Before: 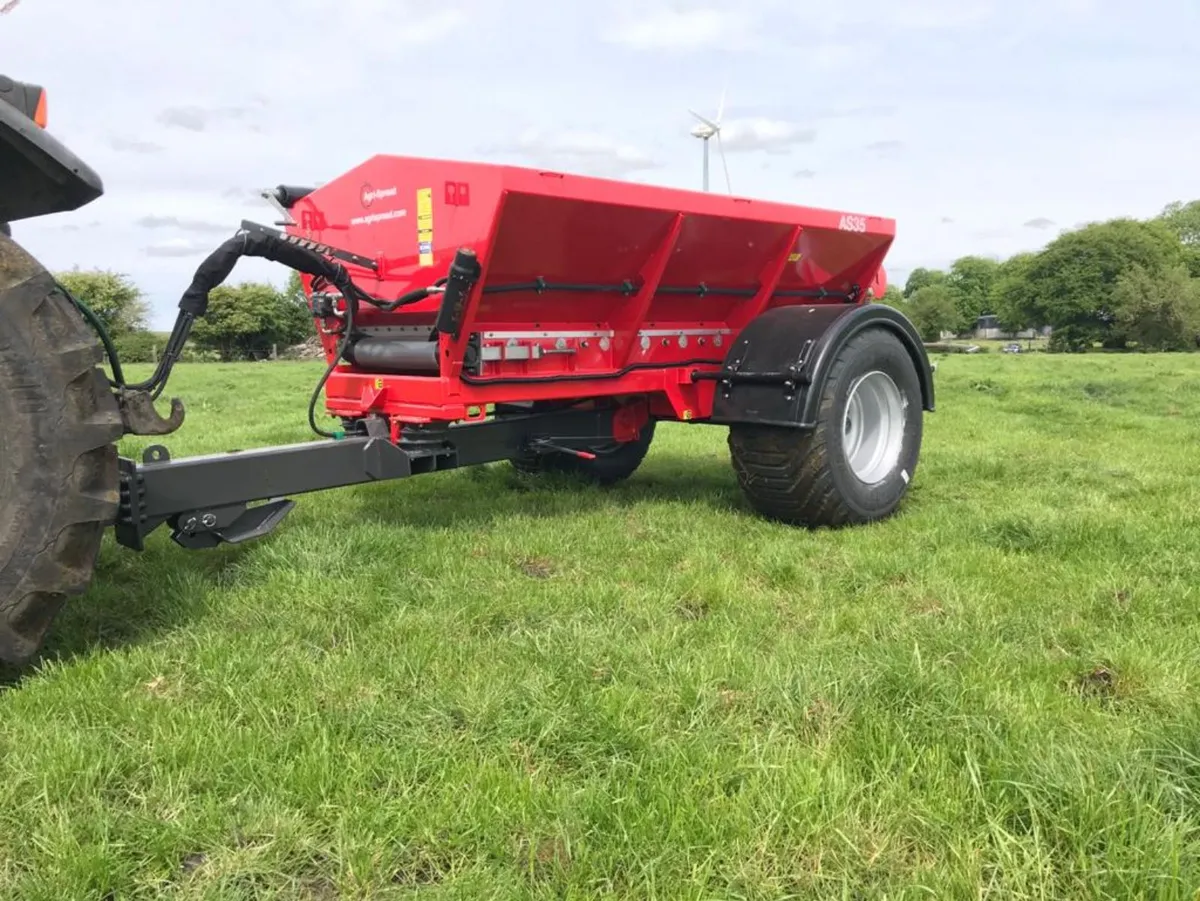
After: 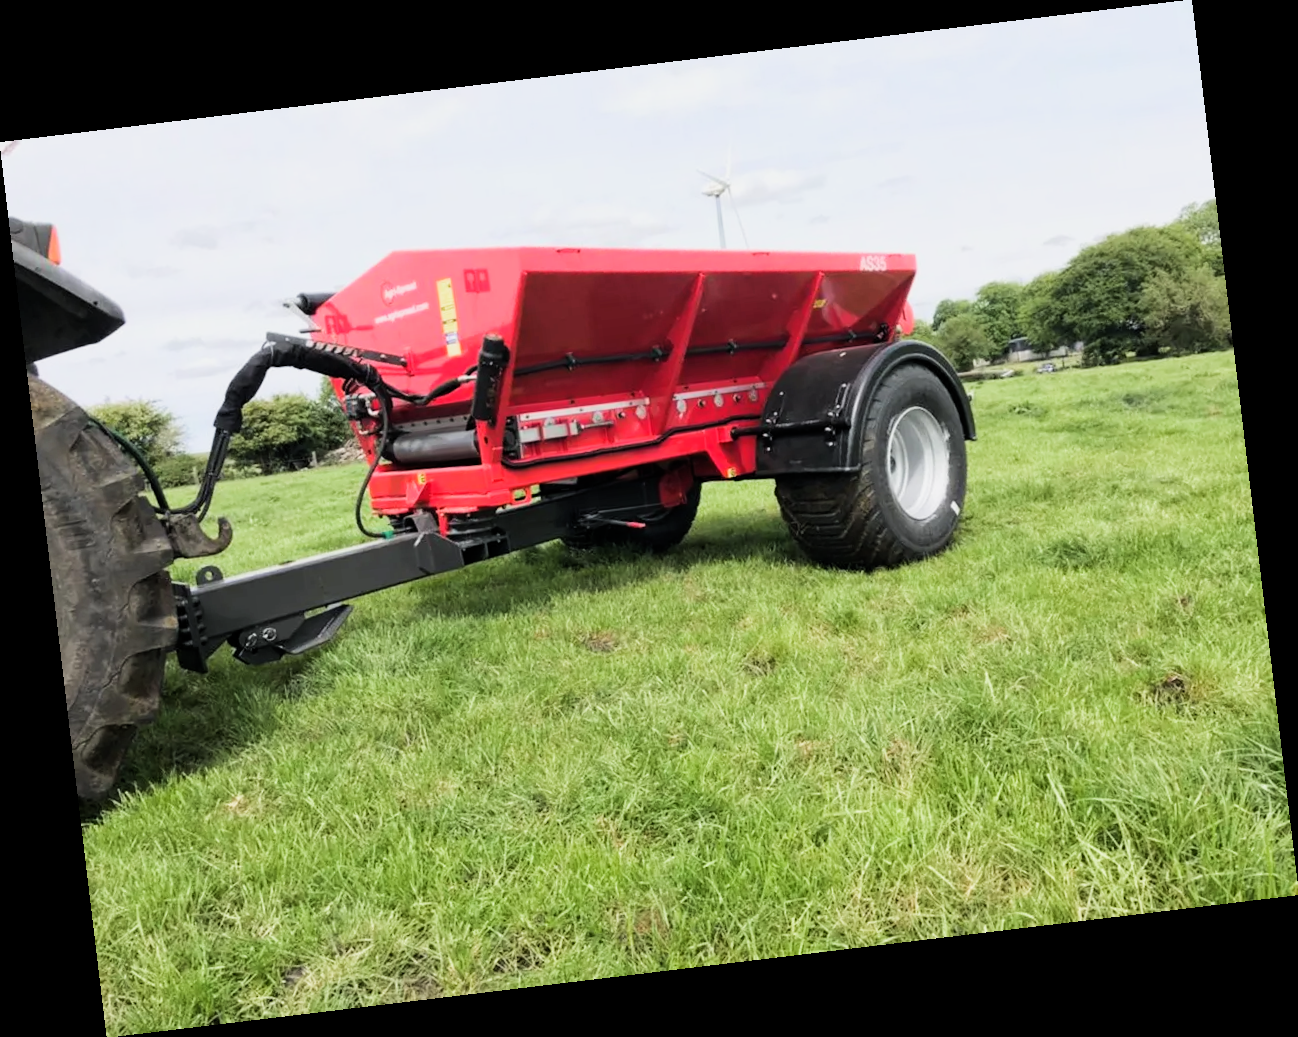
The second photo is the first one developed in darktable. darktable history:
rotate and perspective: rotation -6.83°, automatic cropping off
tone equalizer: -8 EV -0.75 EV, -7 EV -0.7 EV, -6 EV -0.6 EV, -5 EV -0.4 EV, -3 EV 0.4 EV, -2 EV 0.6 EV, -1 EV 0.7 EV, +0 EV 0.75 EV, edges refinement/feathering 500, mask exposure compensation -1.57 EV, preserve details no
filmic rgb: middle gray luminance 18.42%, black relative exposure -9 EV, white relative exposure 3.75 EV, threshold 6 EV, target black luminance 0%, hardness 4.85, latitude 67.35%, contrast 0.955, highlights saturation mix 20%, shadows ↔ highlights balance 21.36%, add noise in highlights 0, preserve chrominance luminance Y, color science v3 (2019), use custom middle-gray values true, iterations of high-quality reconstruction 0, contrast in highlights soft, enable highlight reconstruction true
